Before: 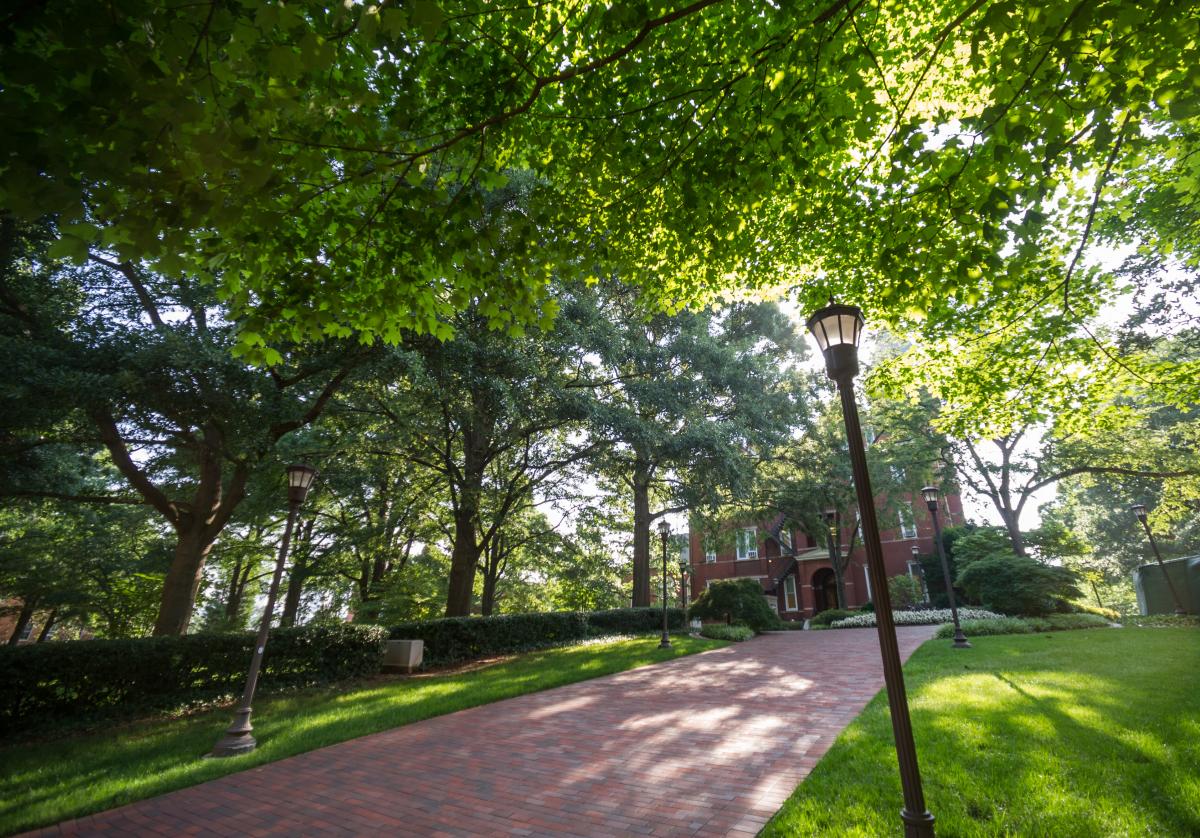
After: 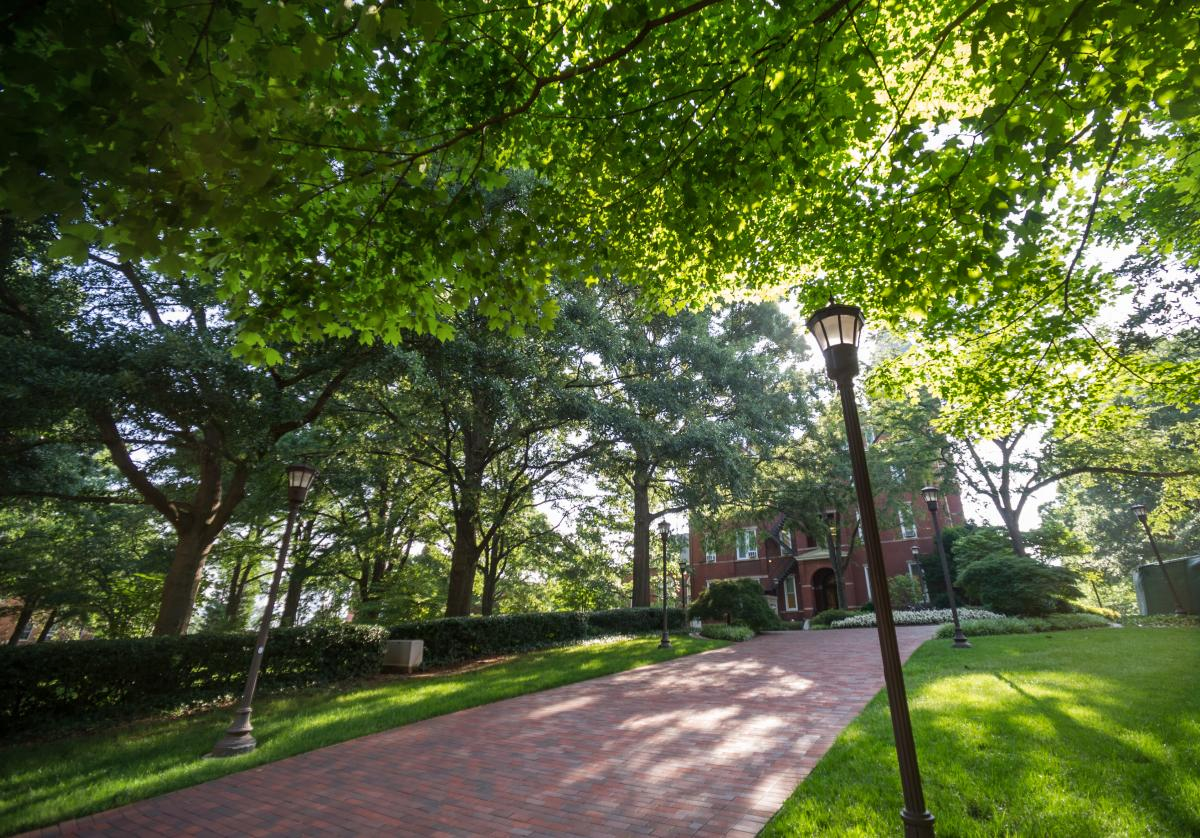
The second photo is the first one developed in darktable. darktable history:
shadows and highlights: shadows 24.41, highlights -76.64, soften with gaussian
